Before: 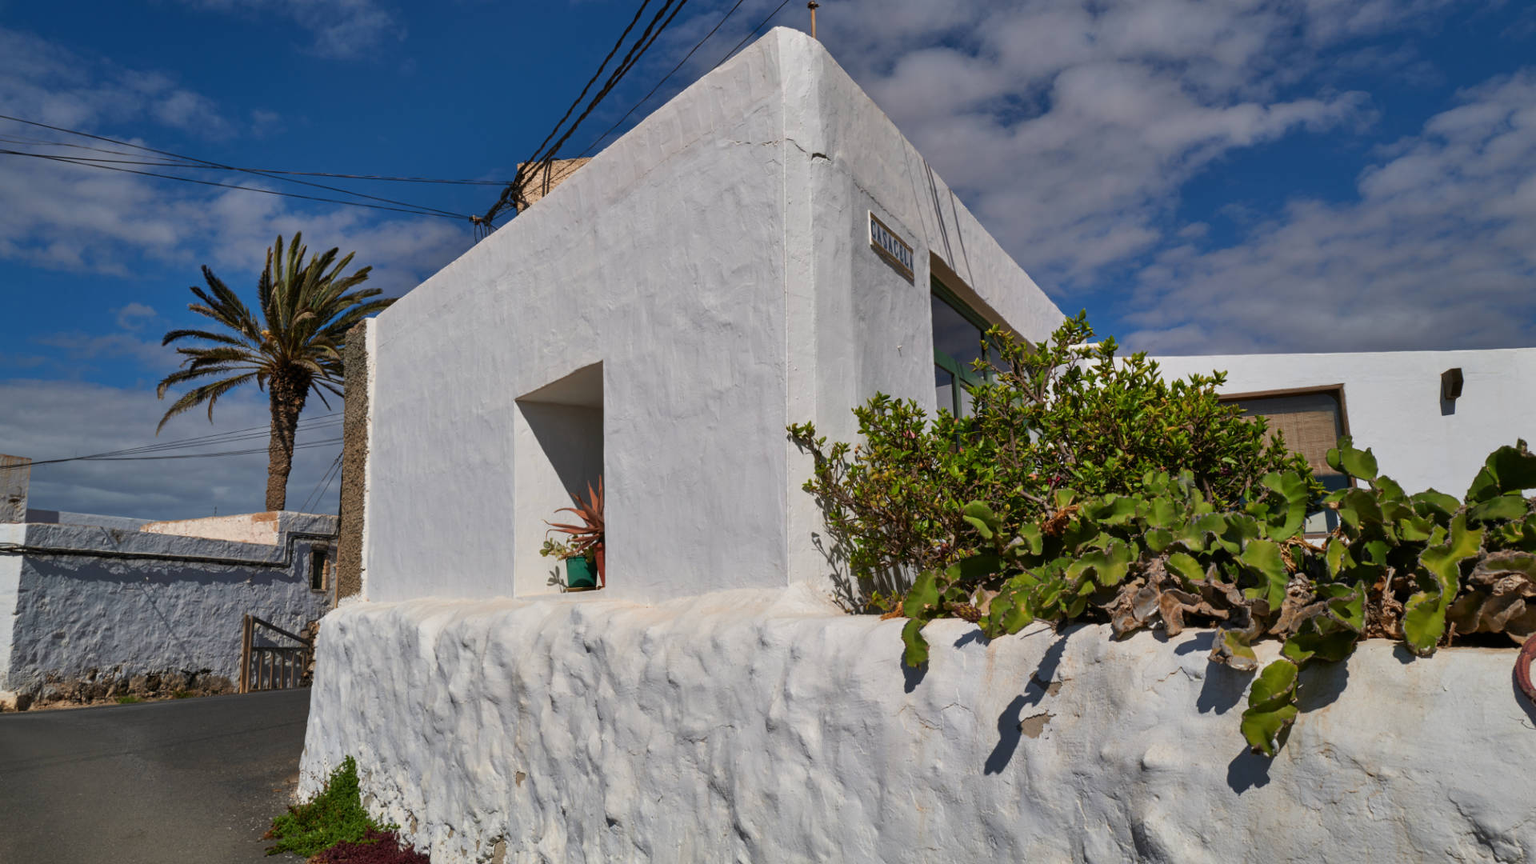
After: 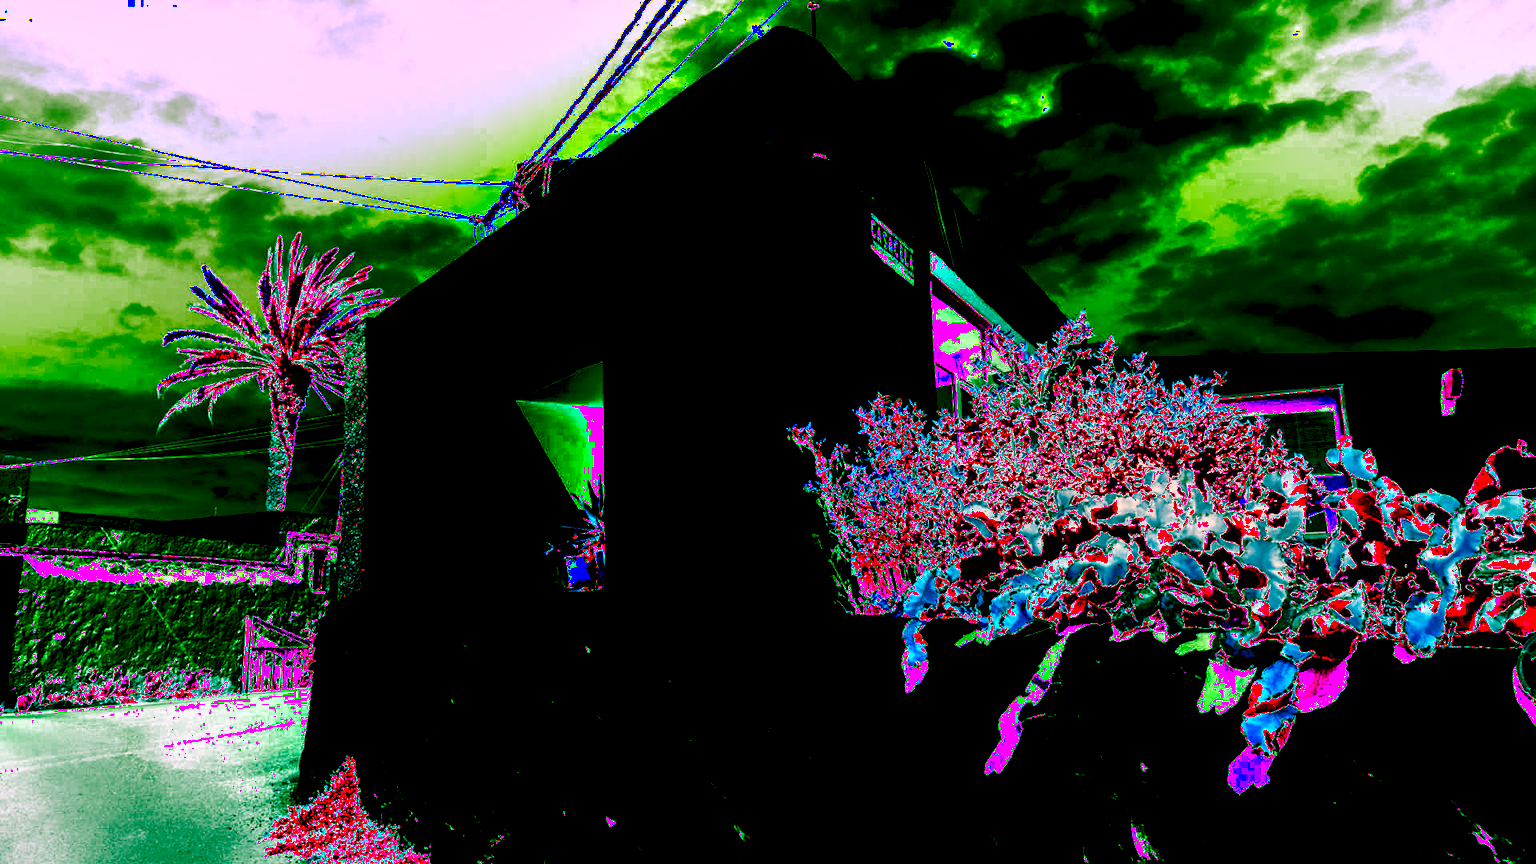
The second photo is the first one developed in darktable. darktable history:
white balance: red 8, blue 8
shadows and highlights: shadows 60, soften with gaussian
